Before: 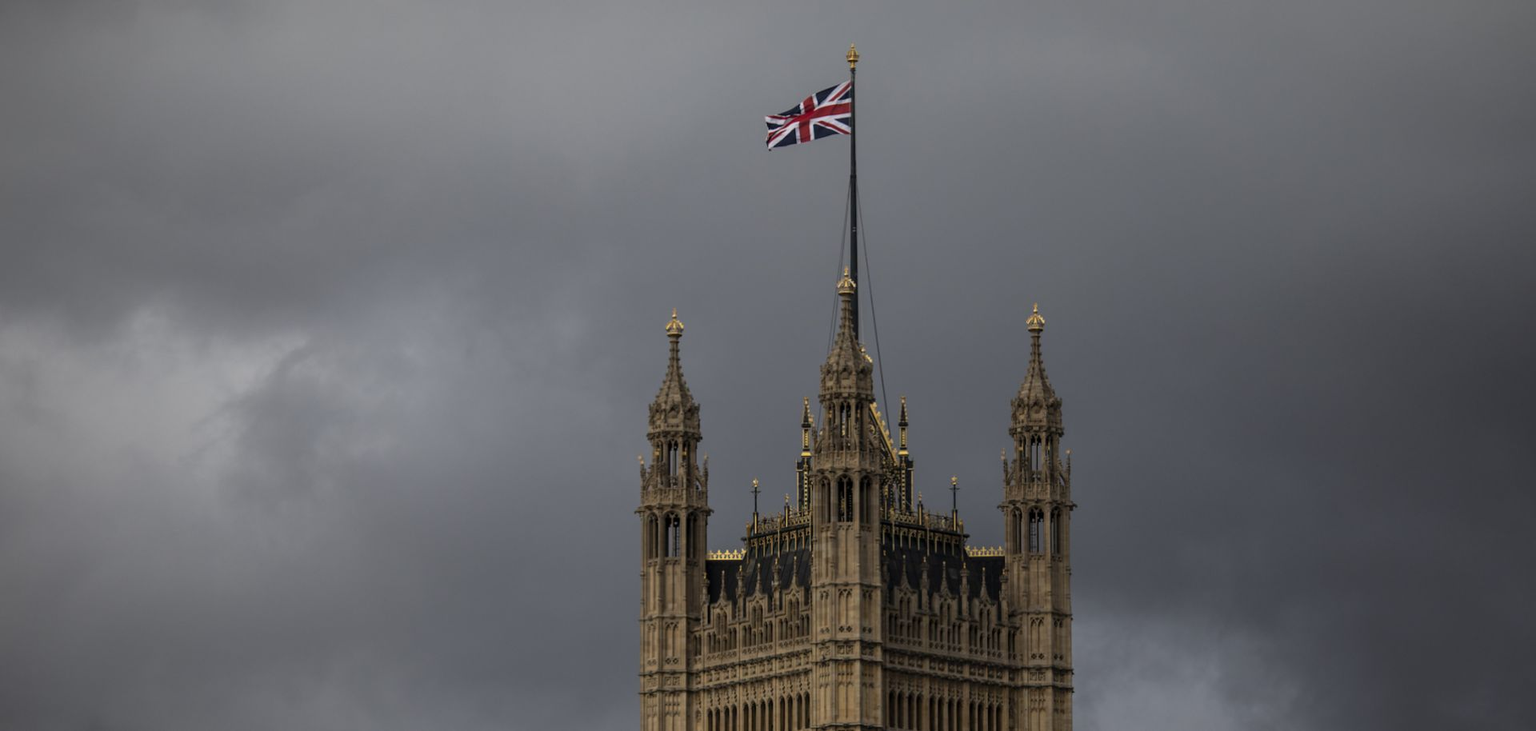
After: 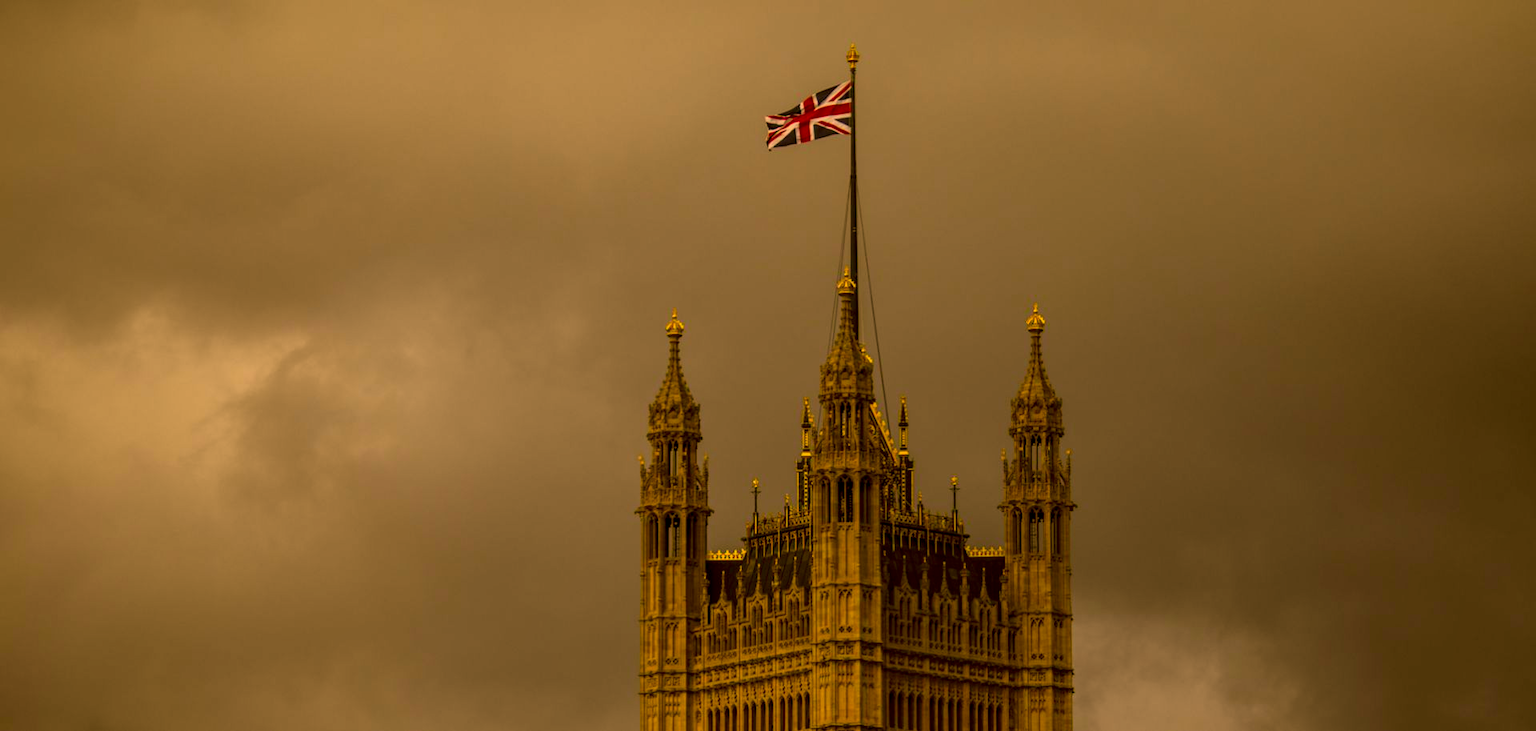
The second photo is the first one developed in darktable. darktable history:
local contrast: on, module defaults
color correction: highlights a* 10.96, highlights b* 30.67, shadows a* 2.68, shadows b* 17.57, saturation 1.74
